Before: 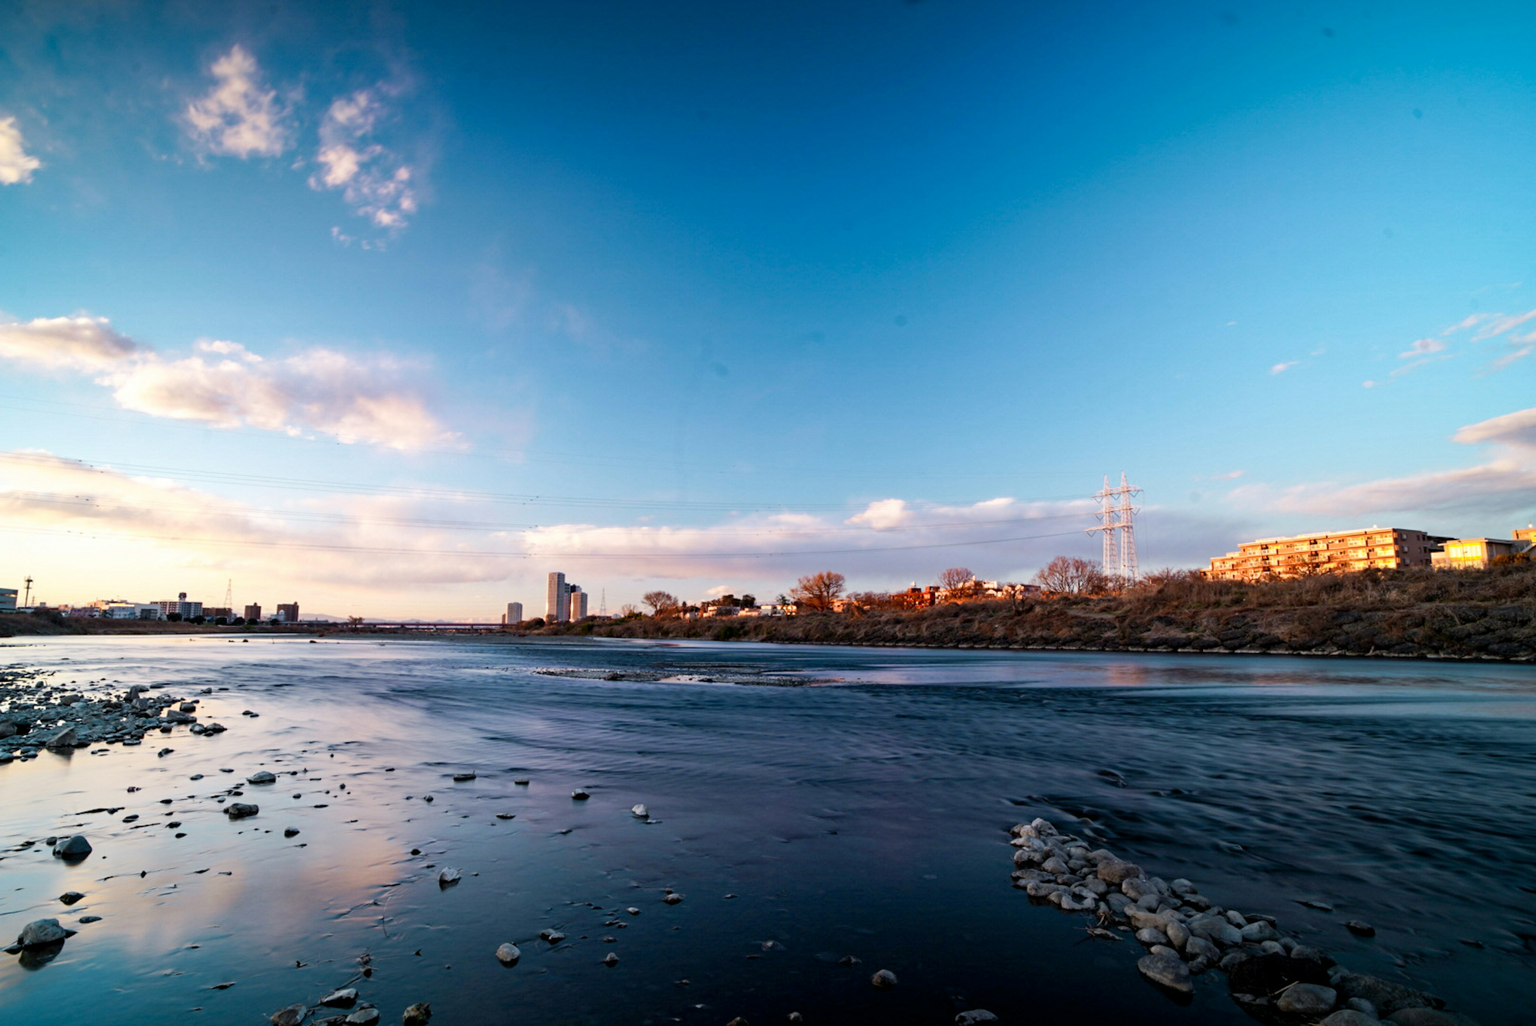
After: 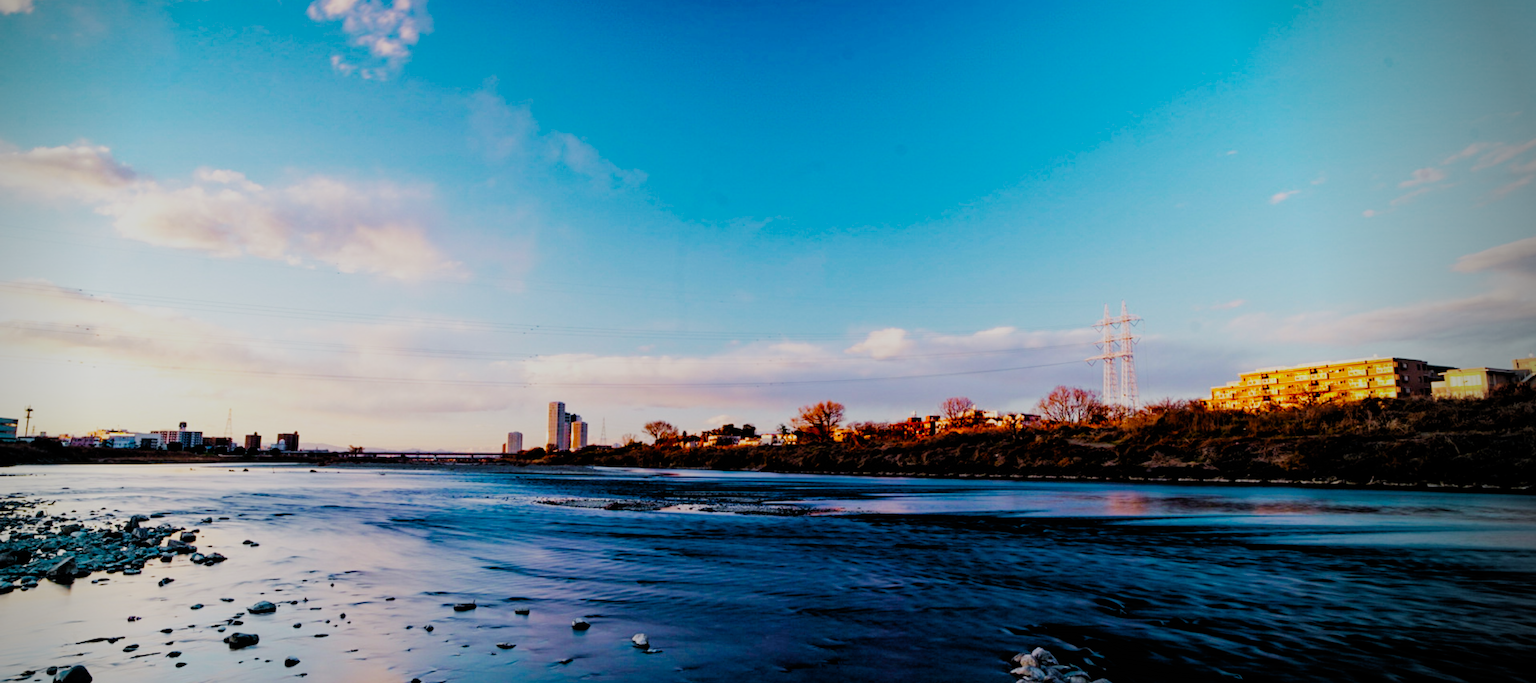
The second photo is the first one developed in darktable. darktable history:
crop: top 16.691%, bottom 16.724%
filmic rgb: black relative exposure -4.15 EV, white relative exposure 5.11 EV, hardness 2.03, contrast 1.169, add noise in highlights 0.001, preserve chrominance no, color science v3 (2019), use custom middle-gray values true, contrast in highlights soft
vignetting: fall-off radius 31.98%, center (-0.08, 0.068)
color balance rgb: linear chroma grading › shadows 10.2%, linear chroma grading › highlights 9.722%, linear chroma grading › global chroma 14.356%, linear chroma grading › mid-tones 14.716%, perceptual saturation grading › global saturation 19.469%
